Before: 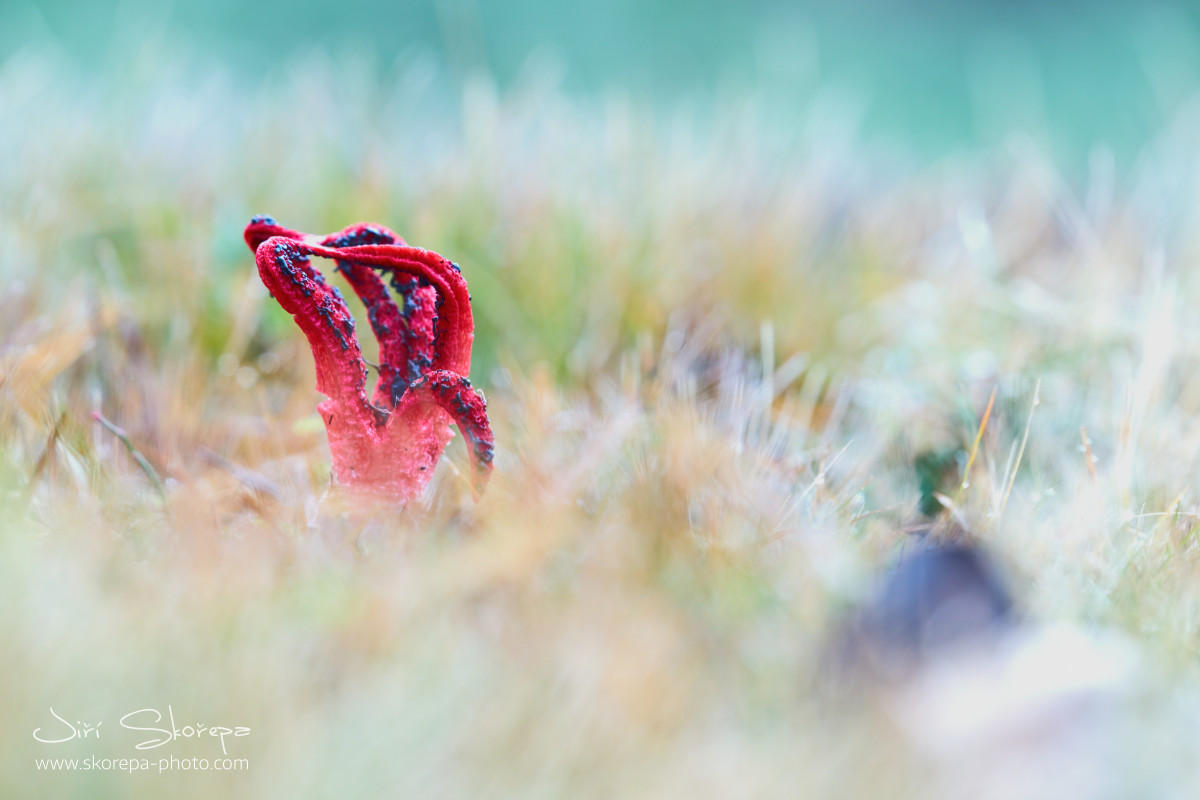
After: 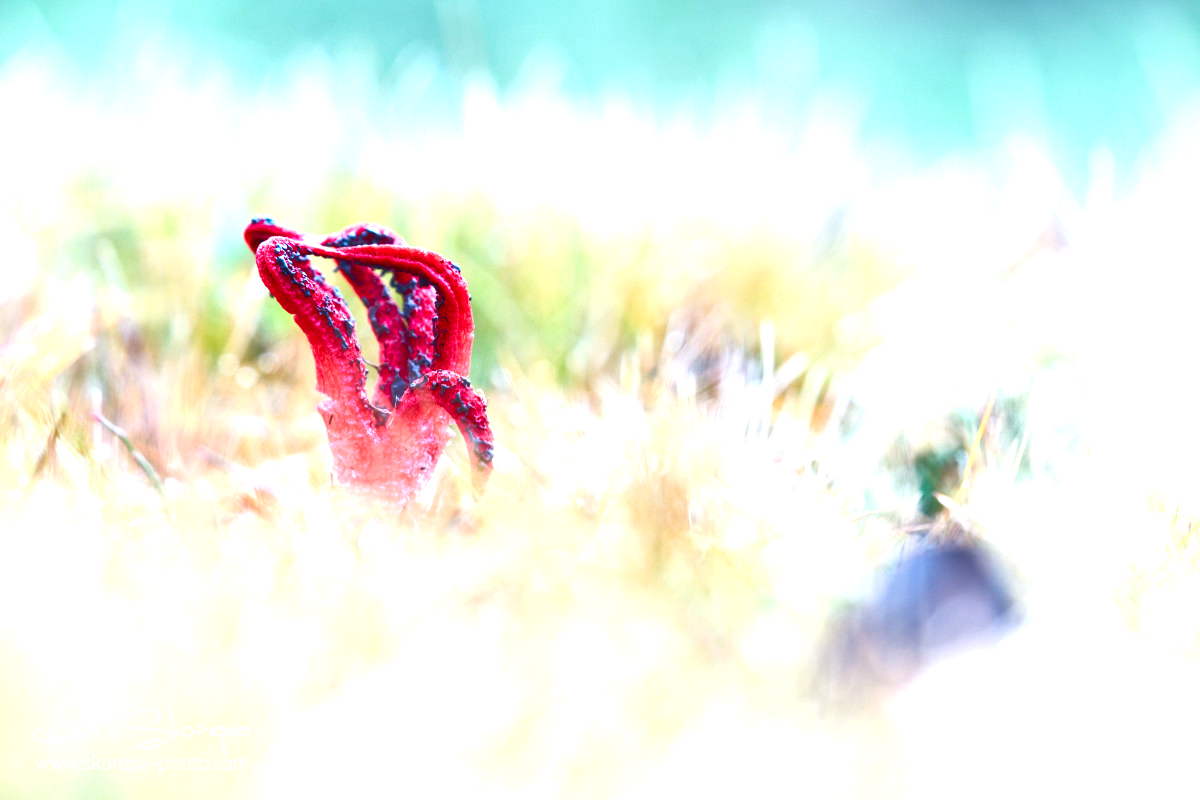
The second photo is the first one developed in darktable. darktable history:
color balance rgb: shadows lift › chroma 1%, shadows lift › hue 28.8°, power › hue 60°, highlights gain › chroma 1%, highlights gain › hue 60°, global offset › luminance 0.25%, perceptual saturation grading › highlights -20%, perceptual saturation grading › shadows 20%, perceptual brilliance grading › highlights 5%, perceptual brilliance grading › shadows -10%, global vibrance 19.67%
levels: levels [0, 0.394, 0.787]
